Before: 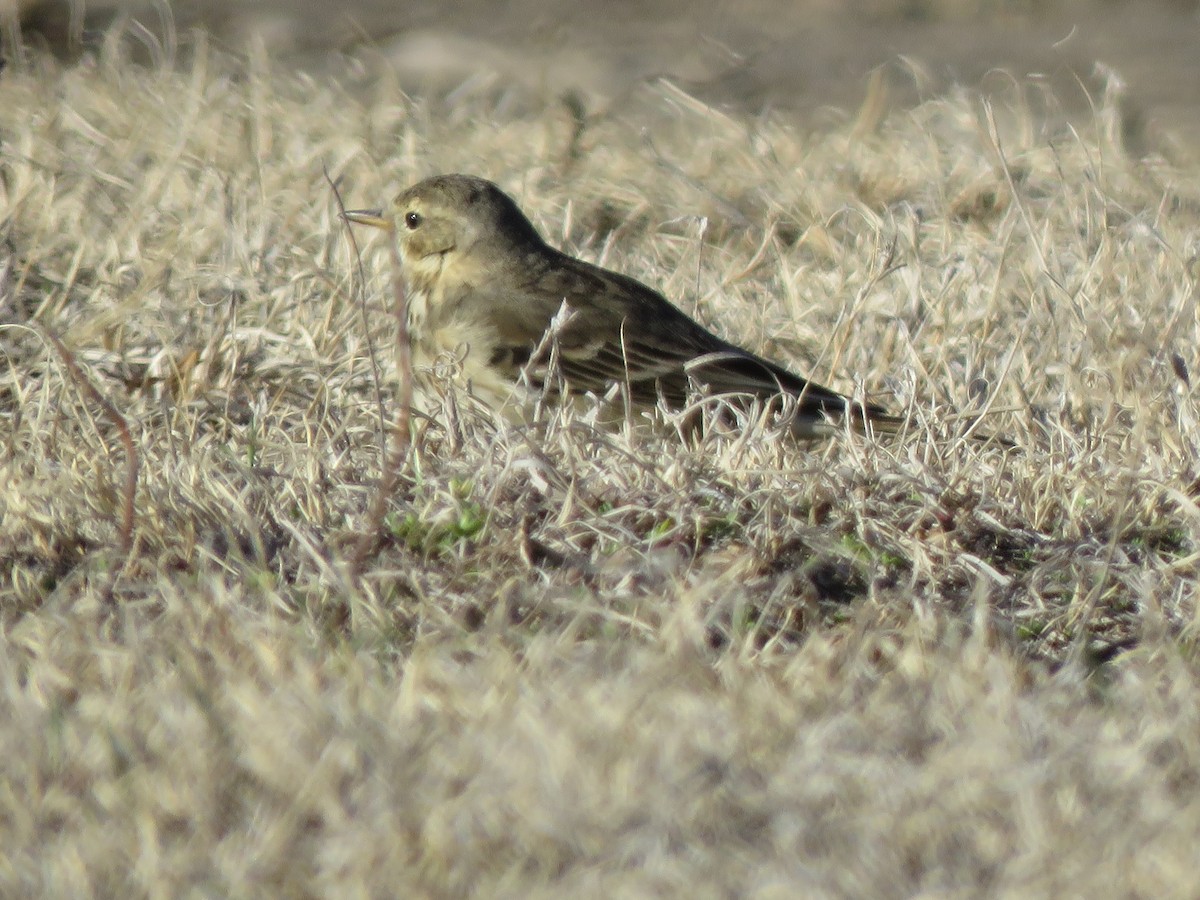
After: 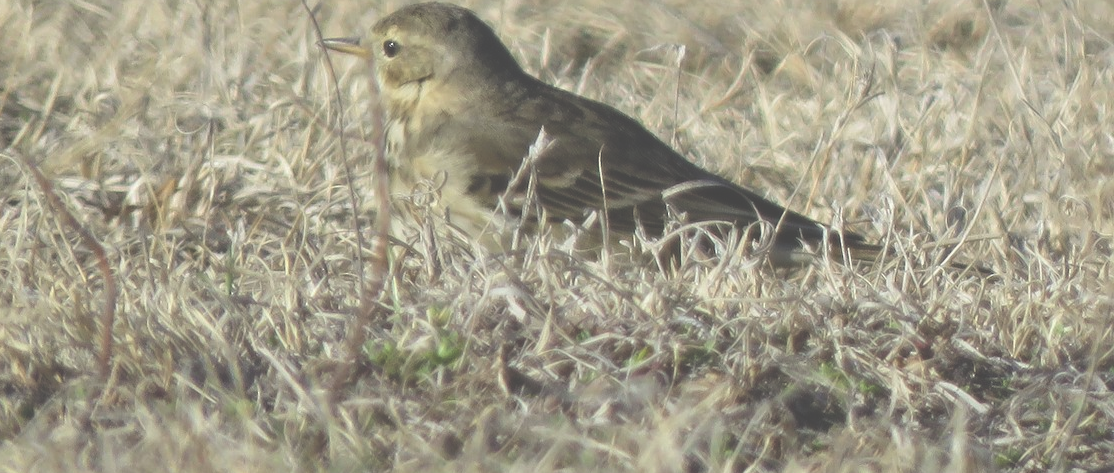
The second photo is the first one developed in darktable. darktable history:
crop: left 1.851%, top 19.168%, right 5.257%, bottom 28.186%
exposure: black level correction -0.061, exposure -0.049 EV, compensate highlight preservation false
